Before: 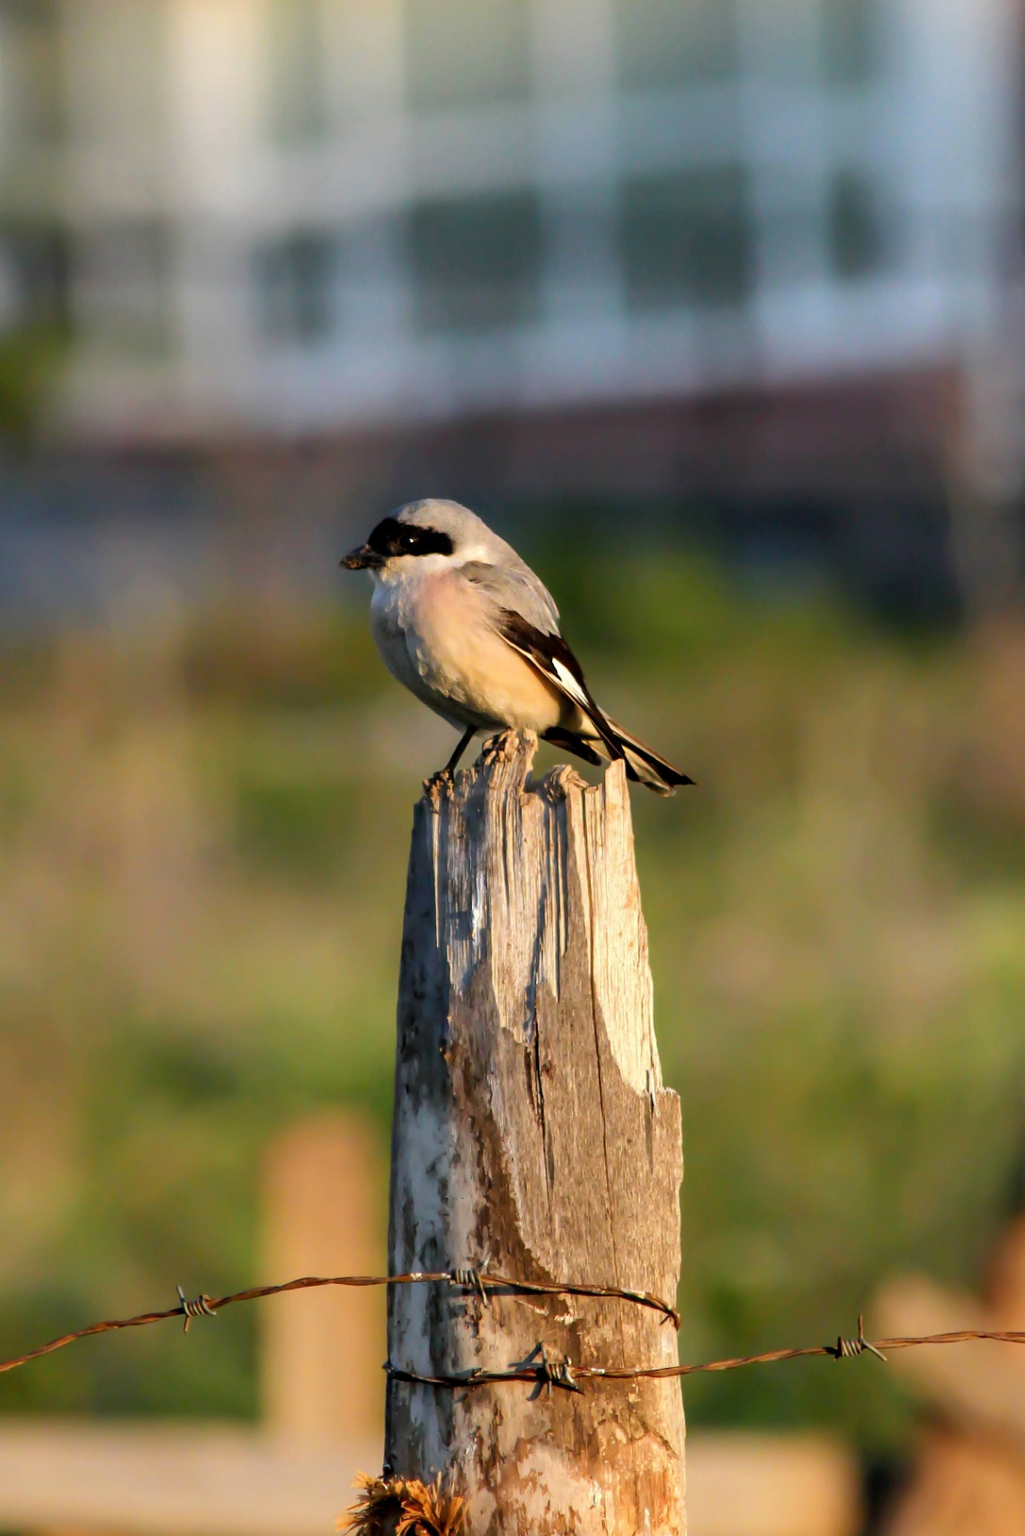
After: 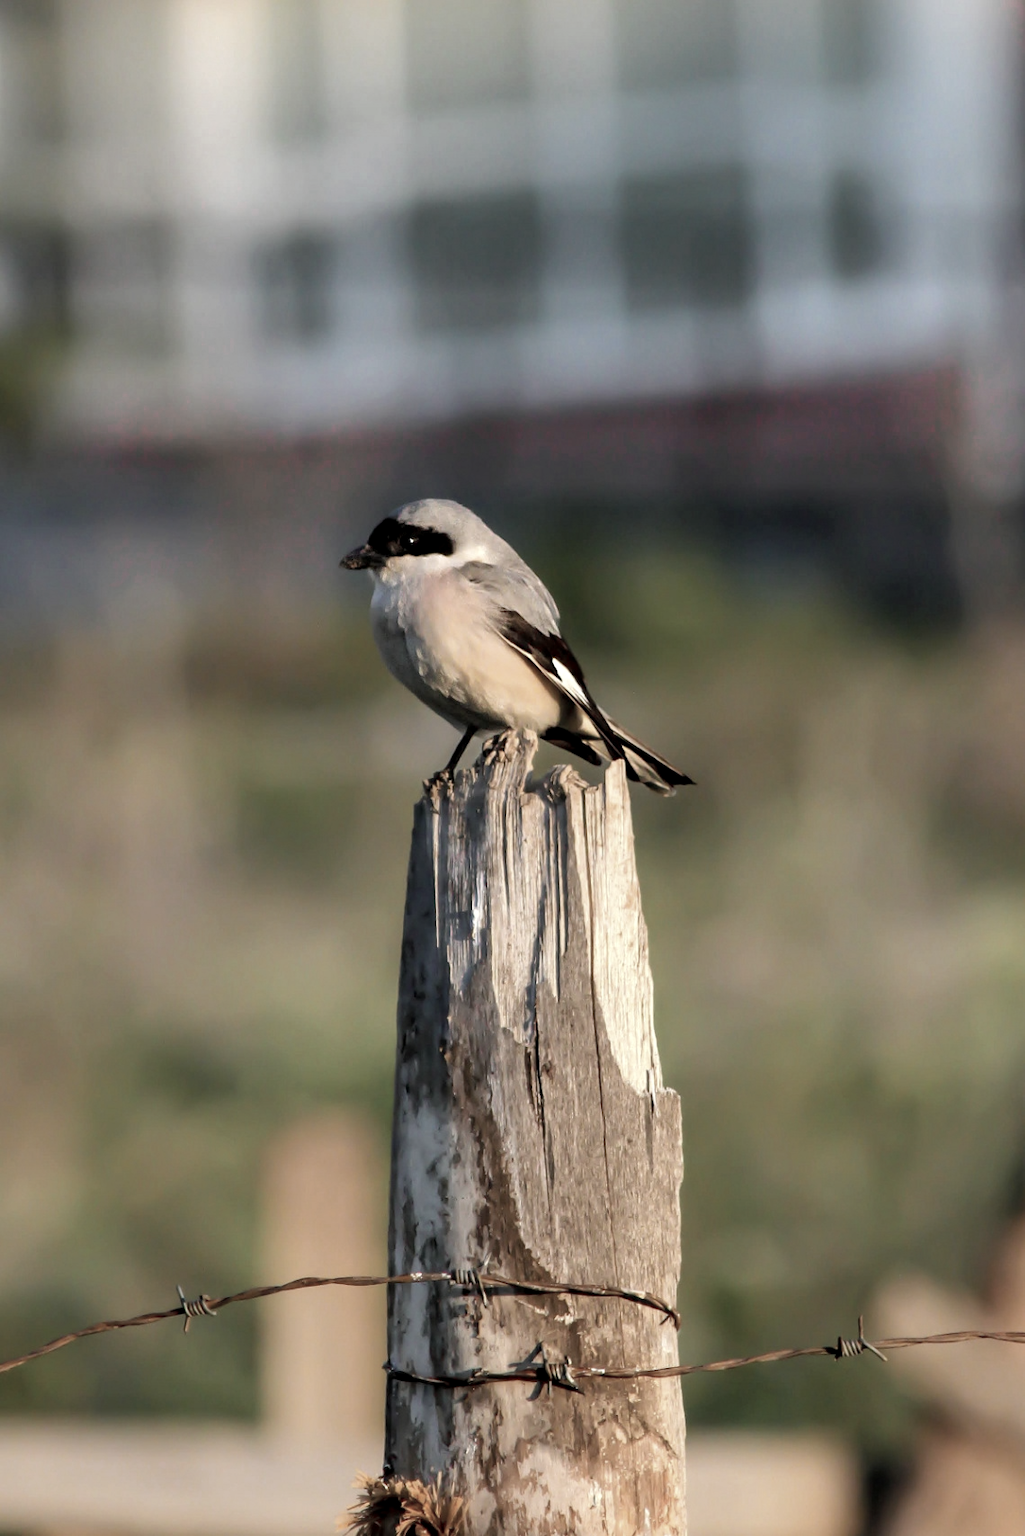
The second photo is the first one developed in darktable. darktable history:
exposure: black level correction 0.001, exposure 0.14 EV, compensate highlight preservation false
color zones: curves: ch0 [(0, 0.6) (0.129, 0.508) (0.193, 0.483) (0.429, 0.5) (0.571, 0.5) (0.714, 0.5) (0.857, 0.5) (1, 0.6)]; ch1 [(0, 0.481) (0.112, 0.245) (0.213, 0.223) (0.429, 0.233) (0.571, 0.231) (0.683, 0.242) (0.857, 0.296) (1, 0.481)]
